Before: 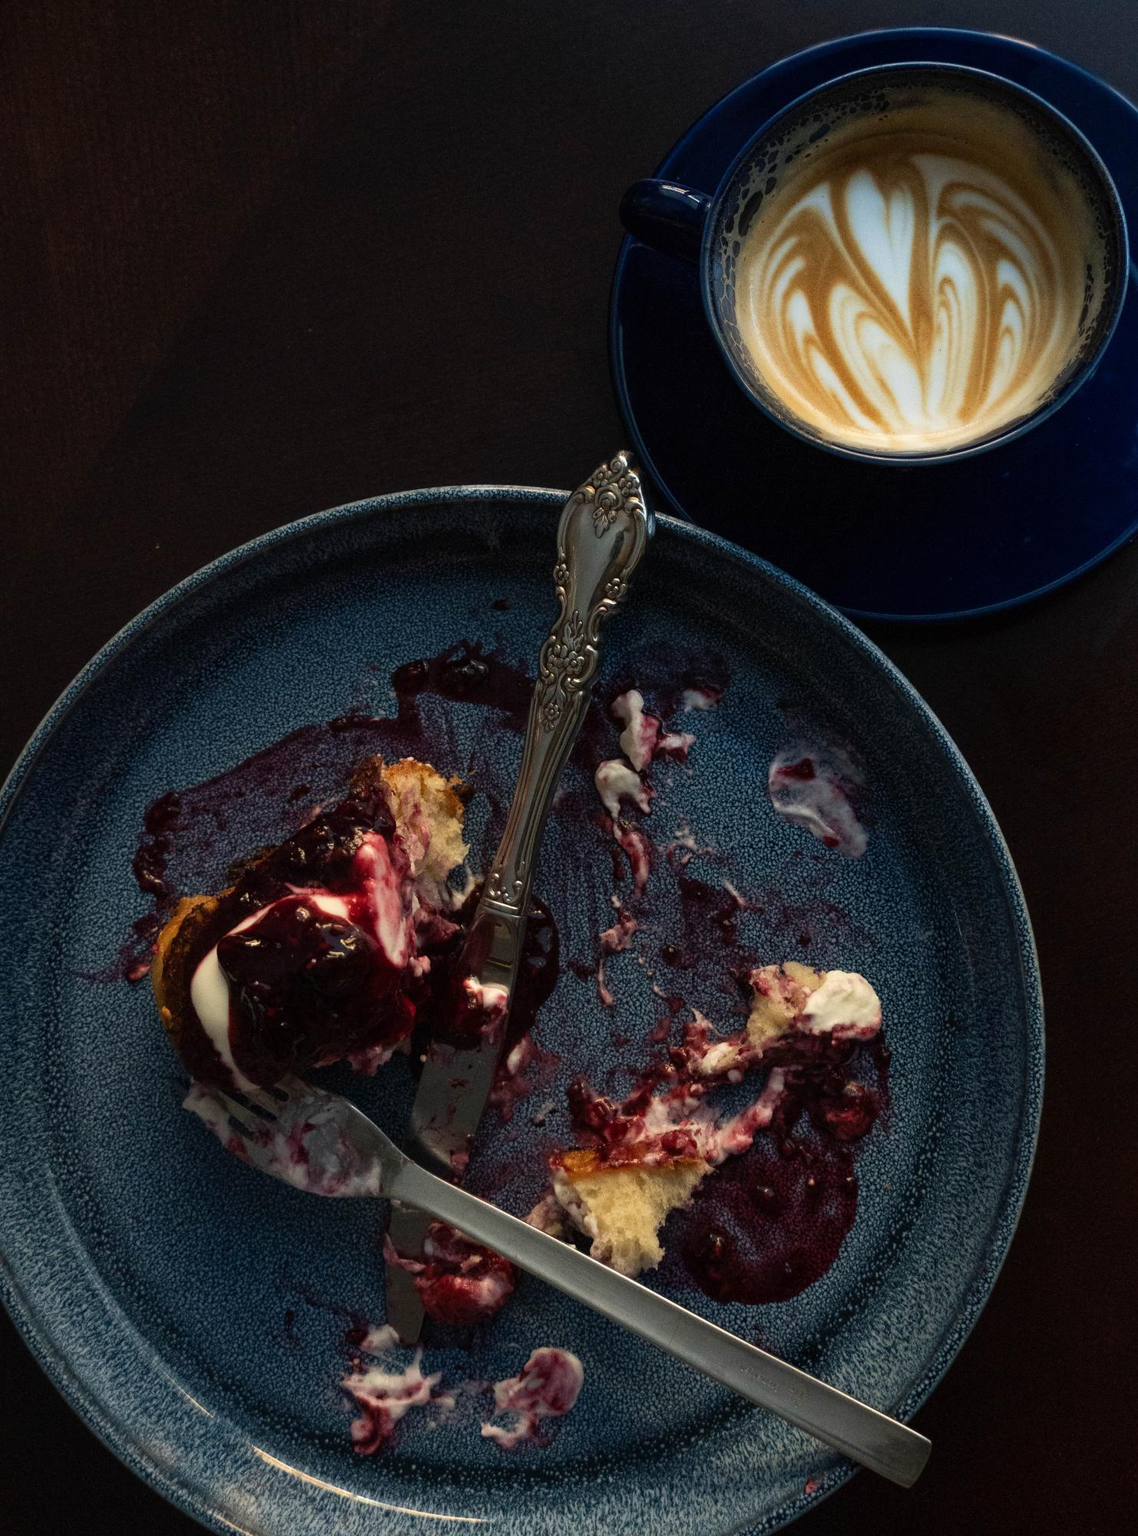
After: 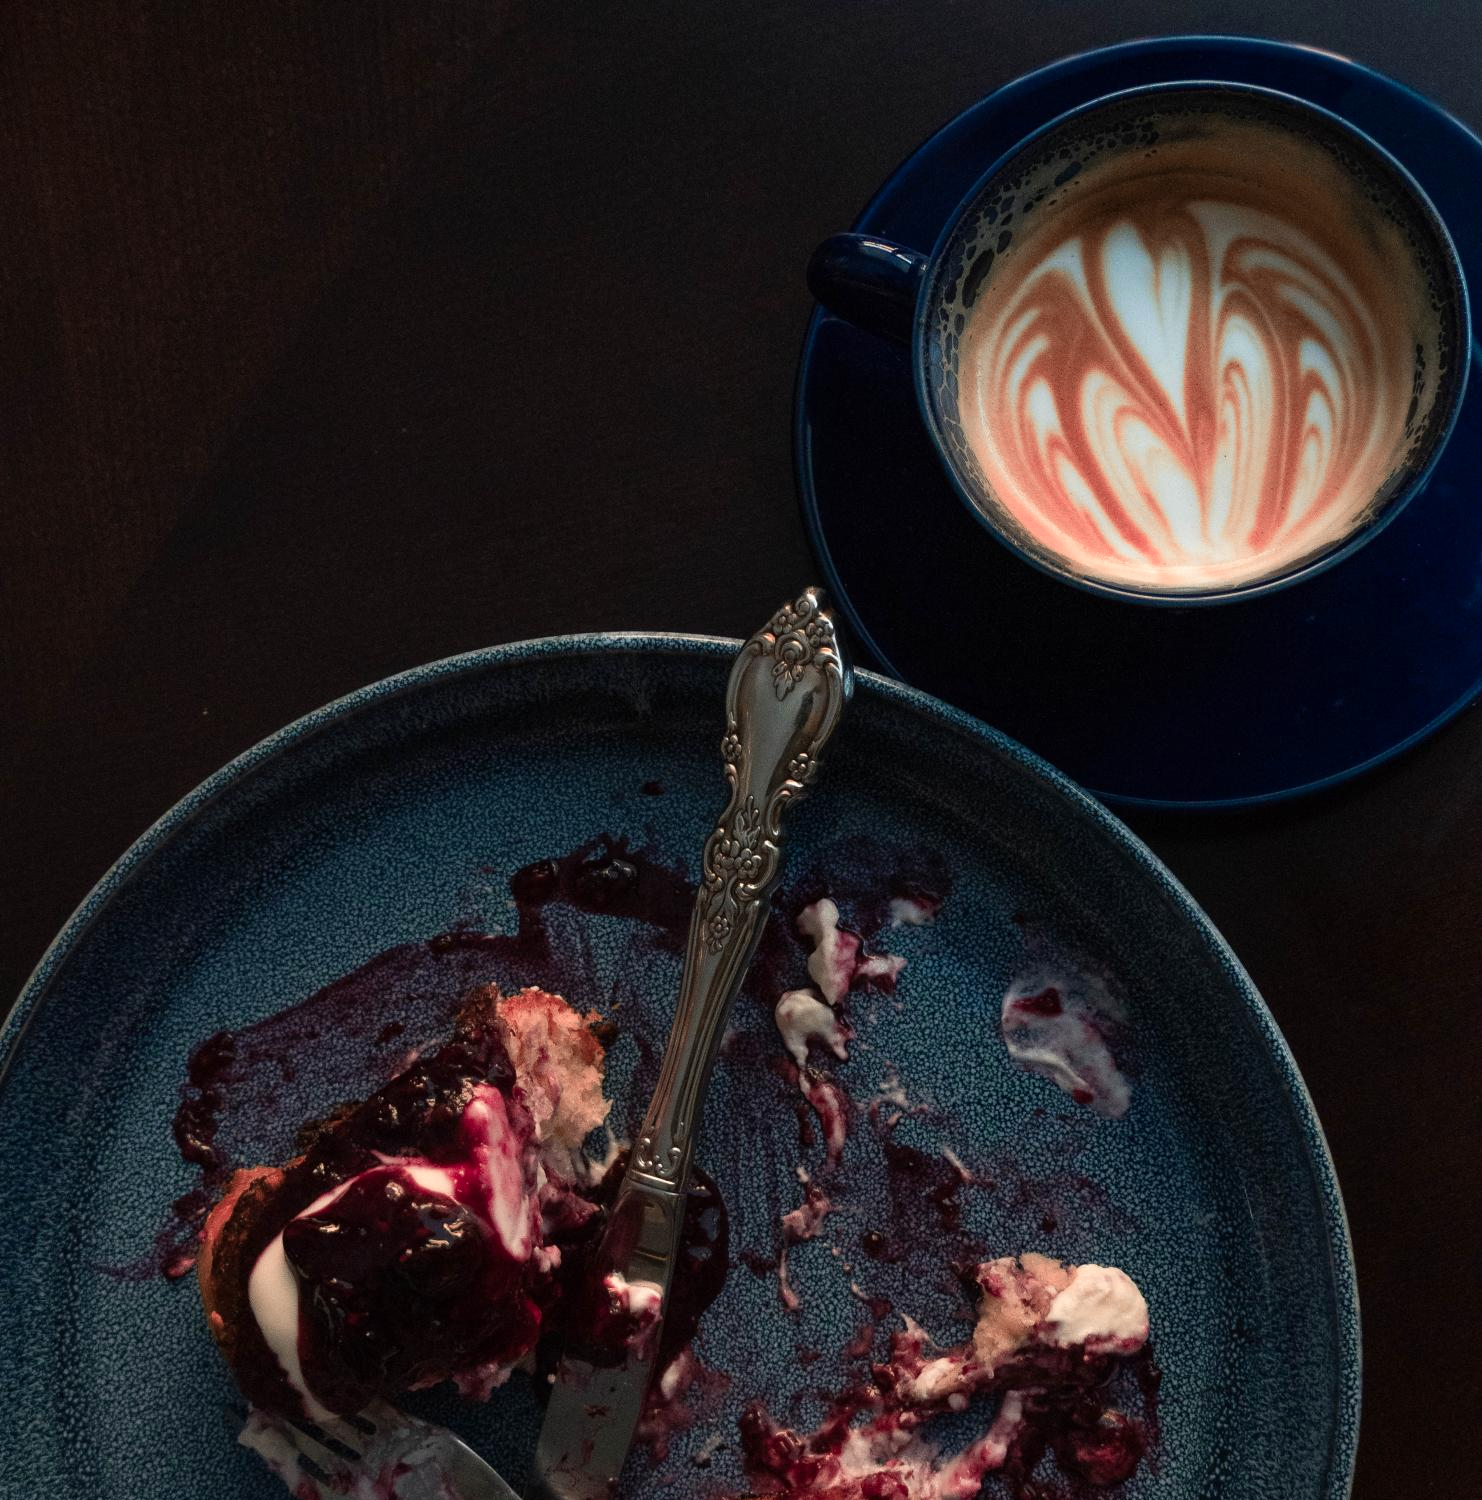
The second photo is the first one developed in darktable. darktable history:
crop: bottom 24.967%
color zones: curves: ch2 [(0, 0.488) (0.143, 0.417) (0.286, 0.212) (0.429, 0.179) (0.571, 0.154) (0.714, 0.415) (0.857, 0.495) (1, 0.488)]
